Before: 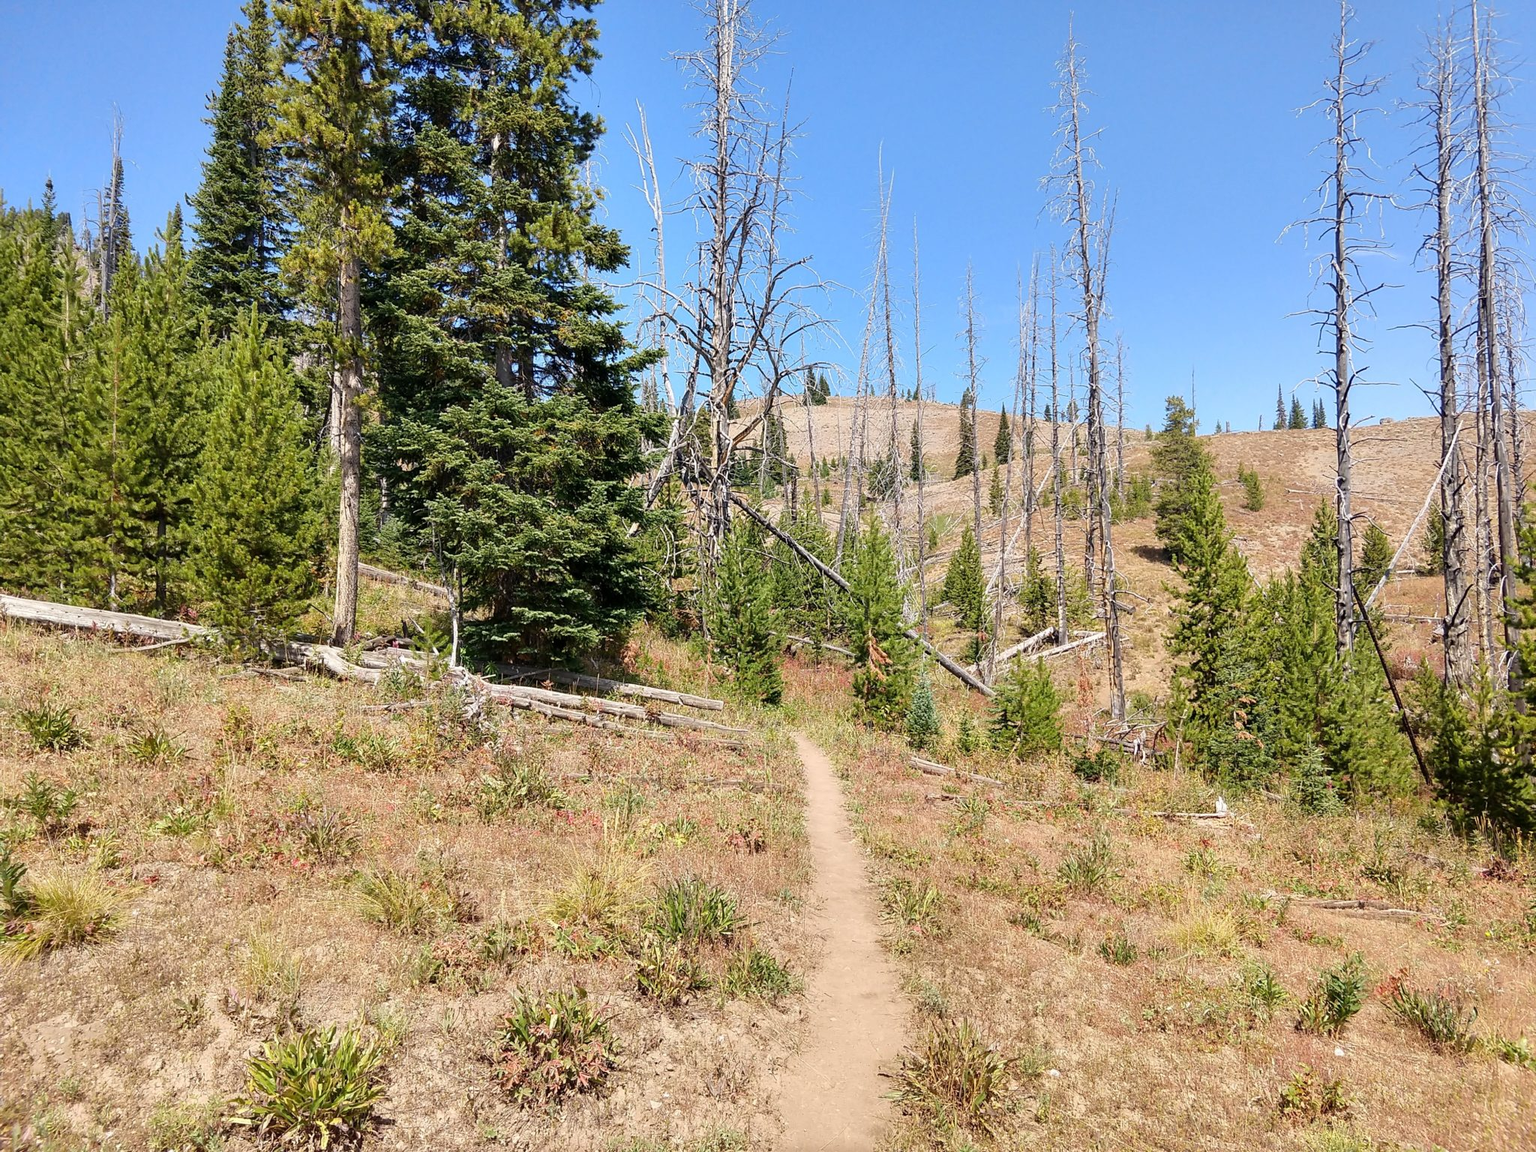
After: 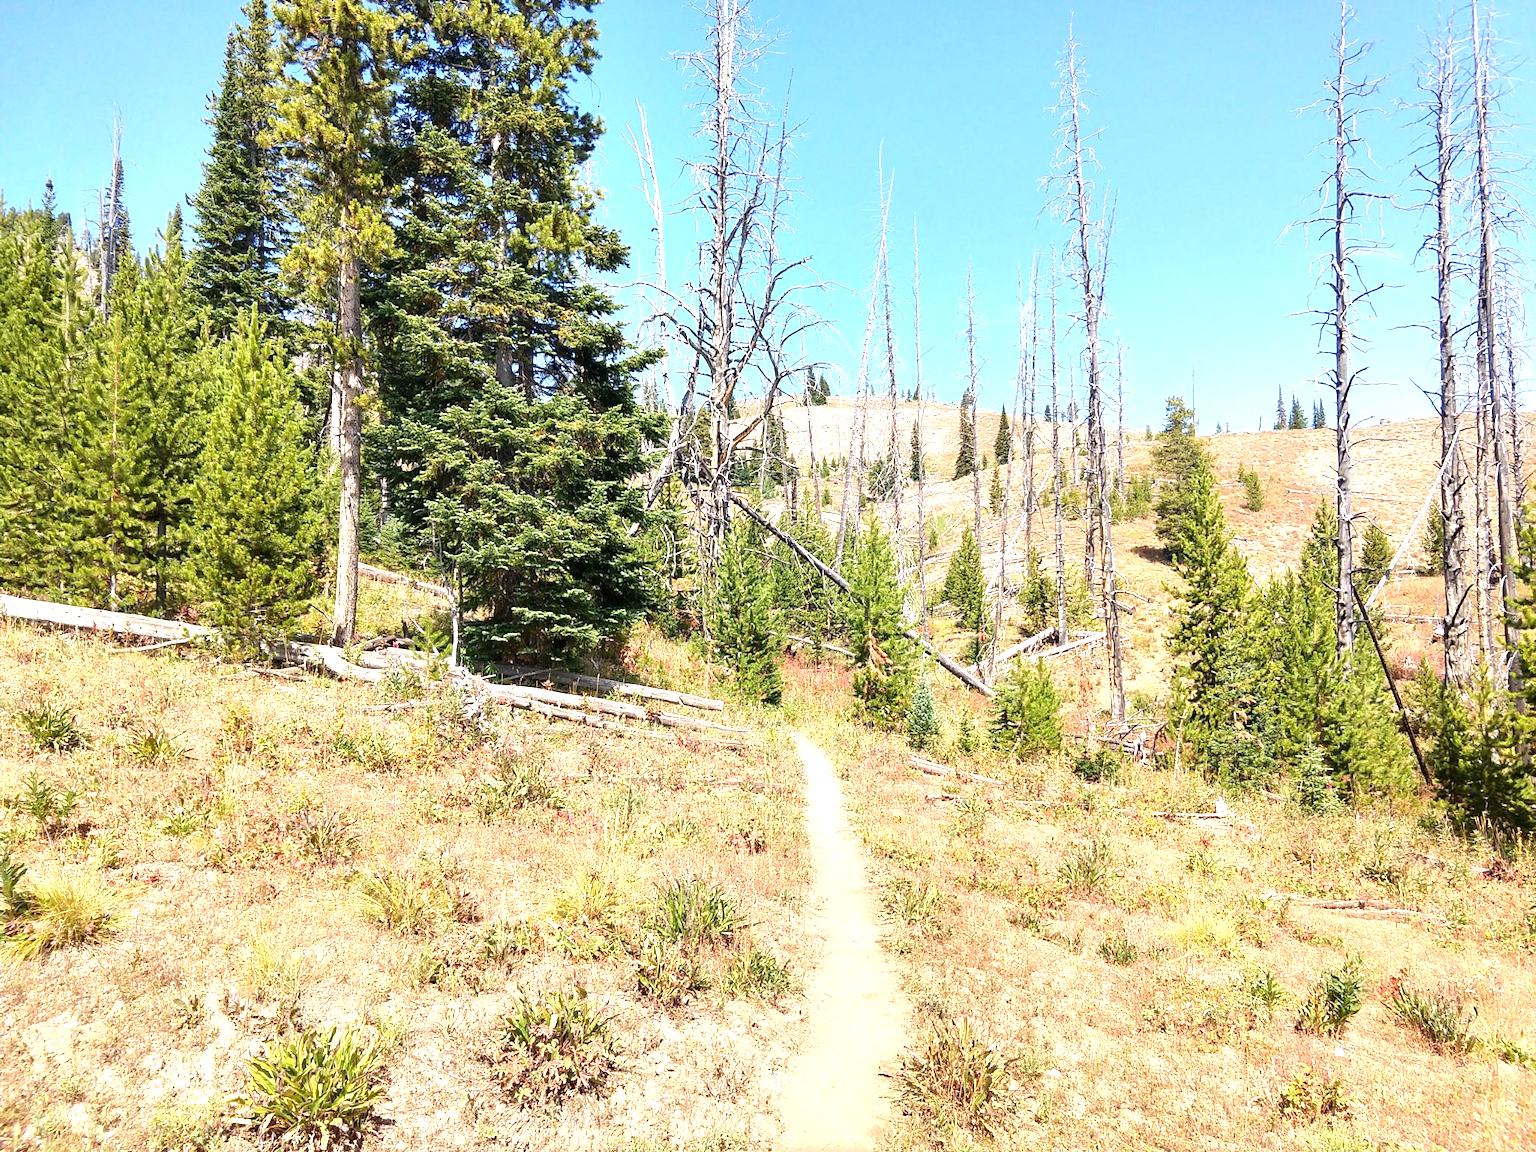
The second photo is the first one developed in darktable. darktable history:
exposure: black level correction 0, exposure 1.023 EV, compensate highlight preservation false
